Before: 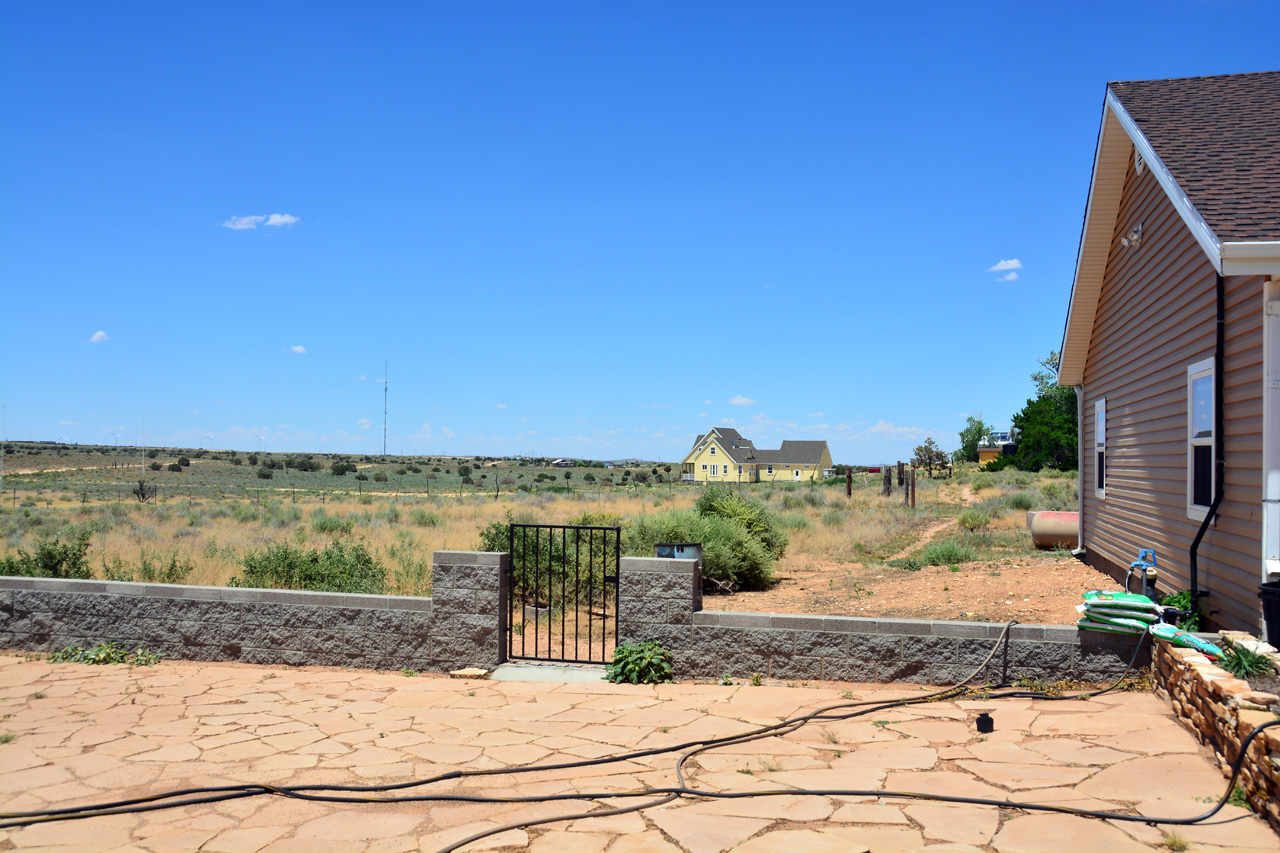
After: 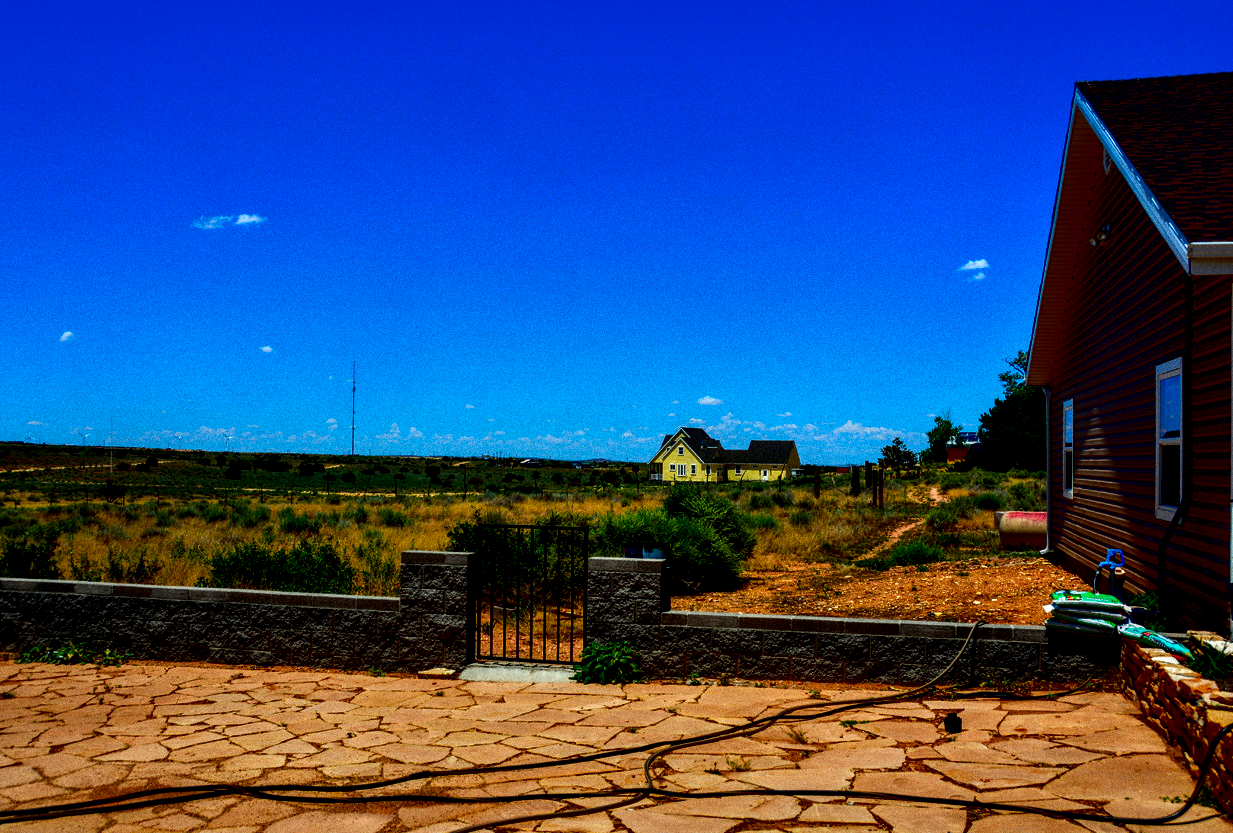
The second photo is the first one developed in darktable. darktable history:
contrast brightness saturation: brightness -1, saturation 1
grain: coarseness 11.82 ISO, strength 36.67%, mid-tones bias 74.17%
local contrast: highlights 19%, detail 186%
crop and rotate: left 2.536%, right 1.107%, bottom 2.246%
